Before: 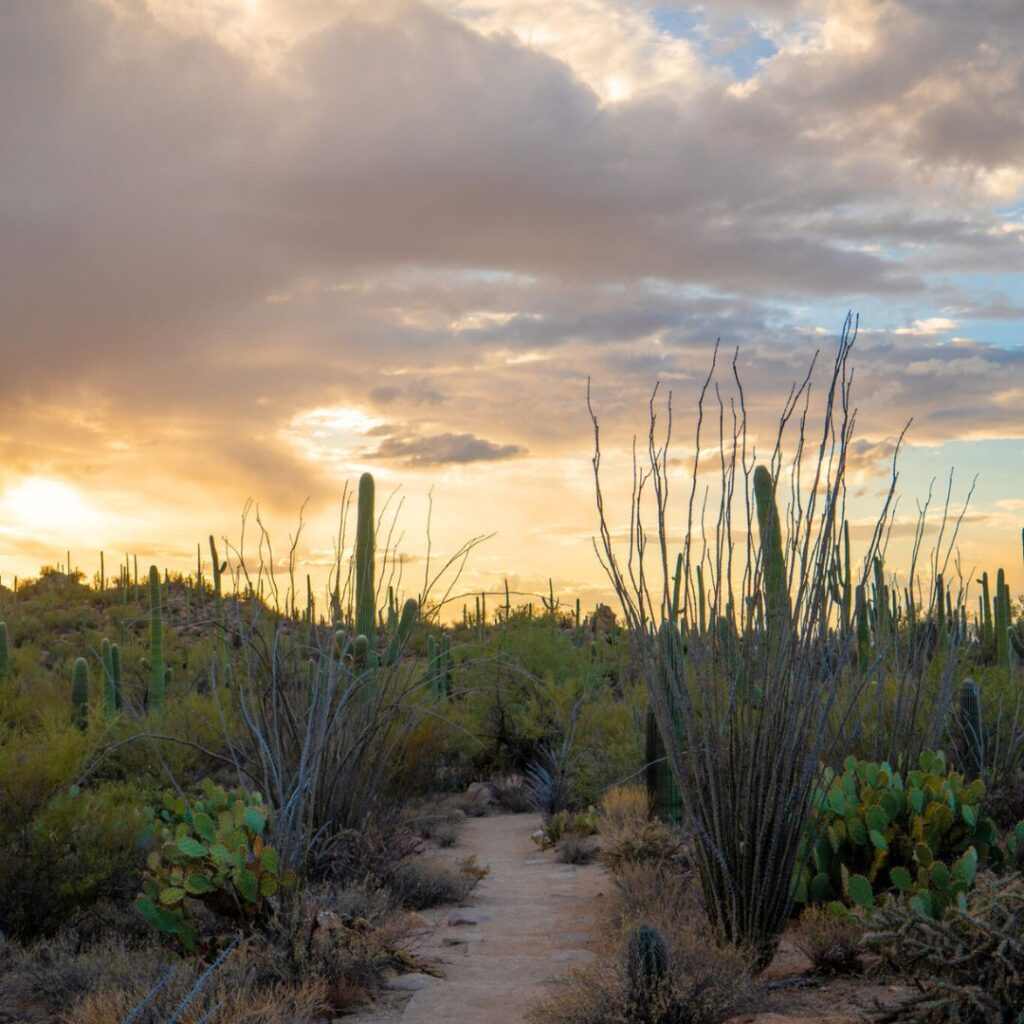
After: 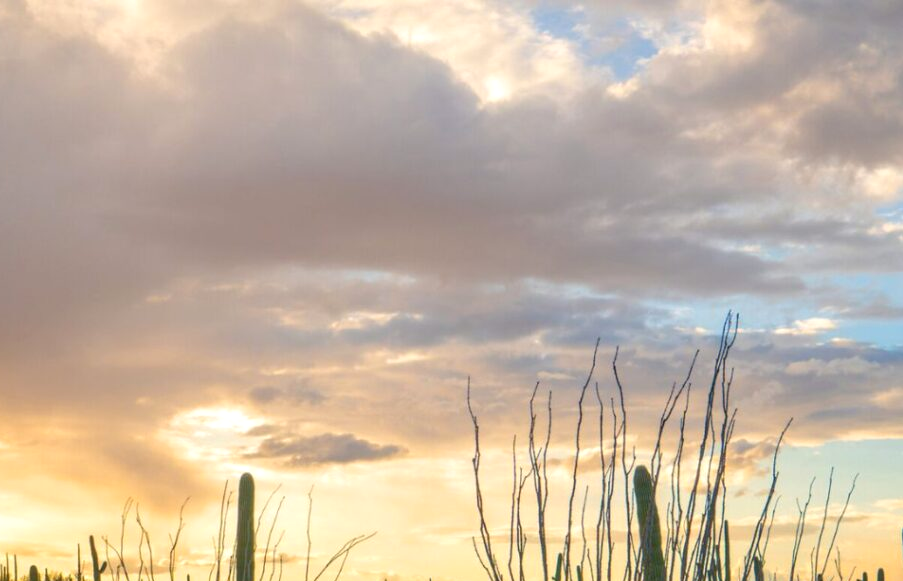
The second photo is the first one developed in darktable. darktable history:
crop and rotate: left 11.781%, bottom 43.181%
exposure: exposure 0.177 EV, compensate highlight preservation false
local contrast: mode bilateral grid, contrast 100, coarseness 100, detail 92%, midtone range 0.2
